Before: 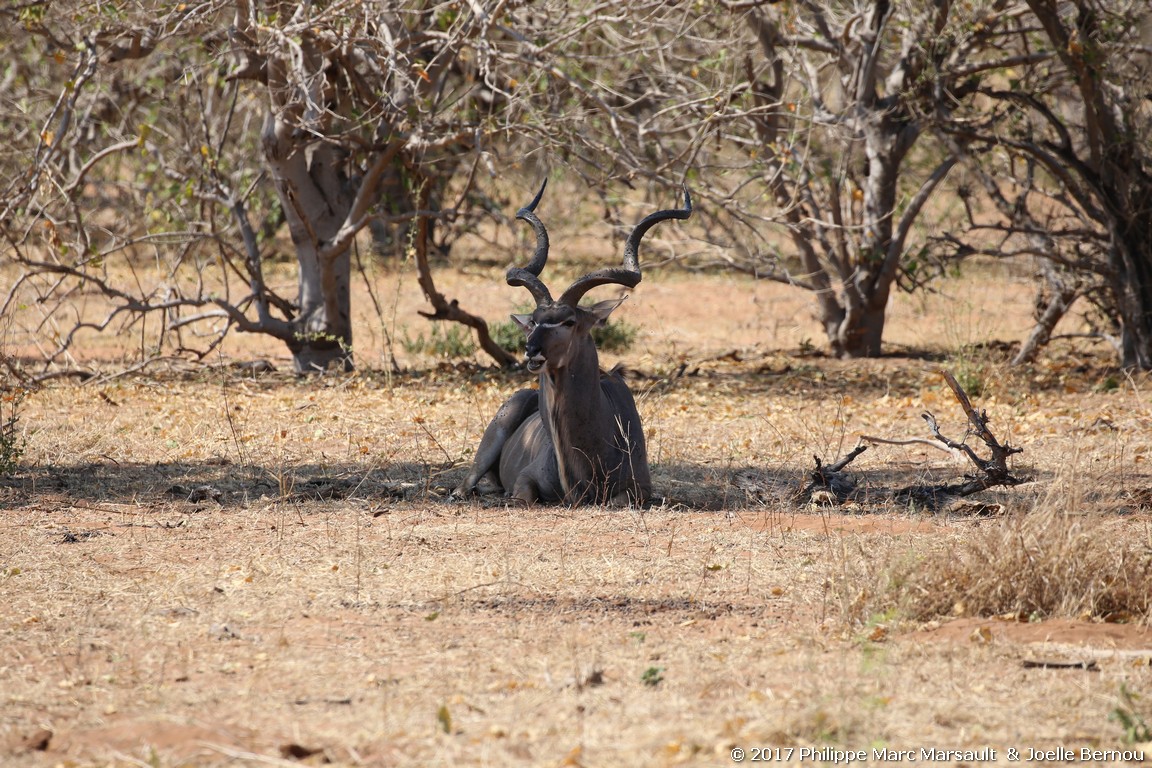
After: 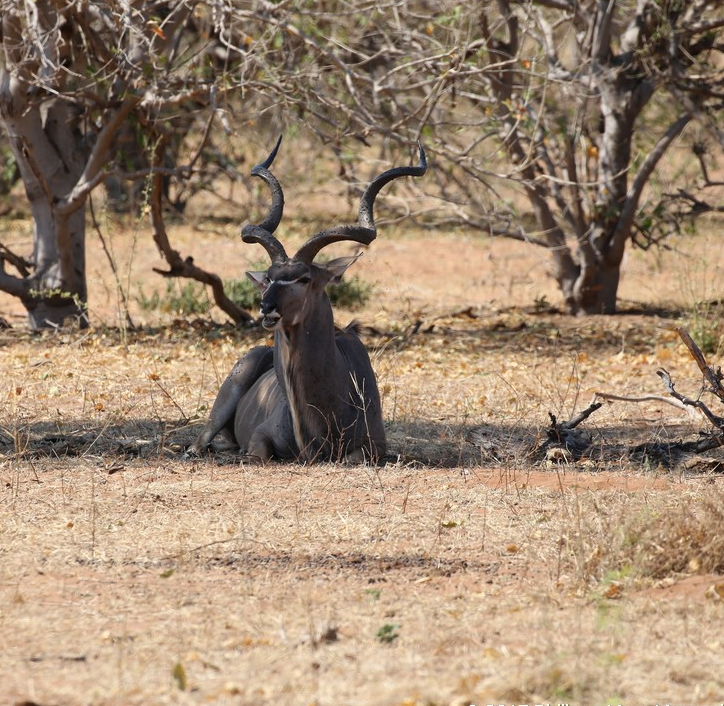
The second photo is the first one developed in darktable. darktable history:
crop and rotate: left 23.019%, top 5.641%, right 14.11%, bottom 2.347%
